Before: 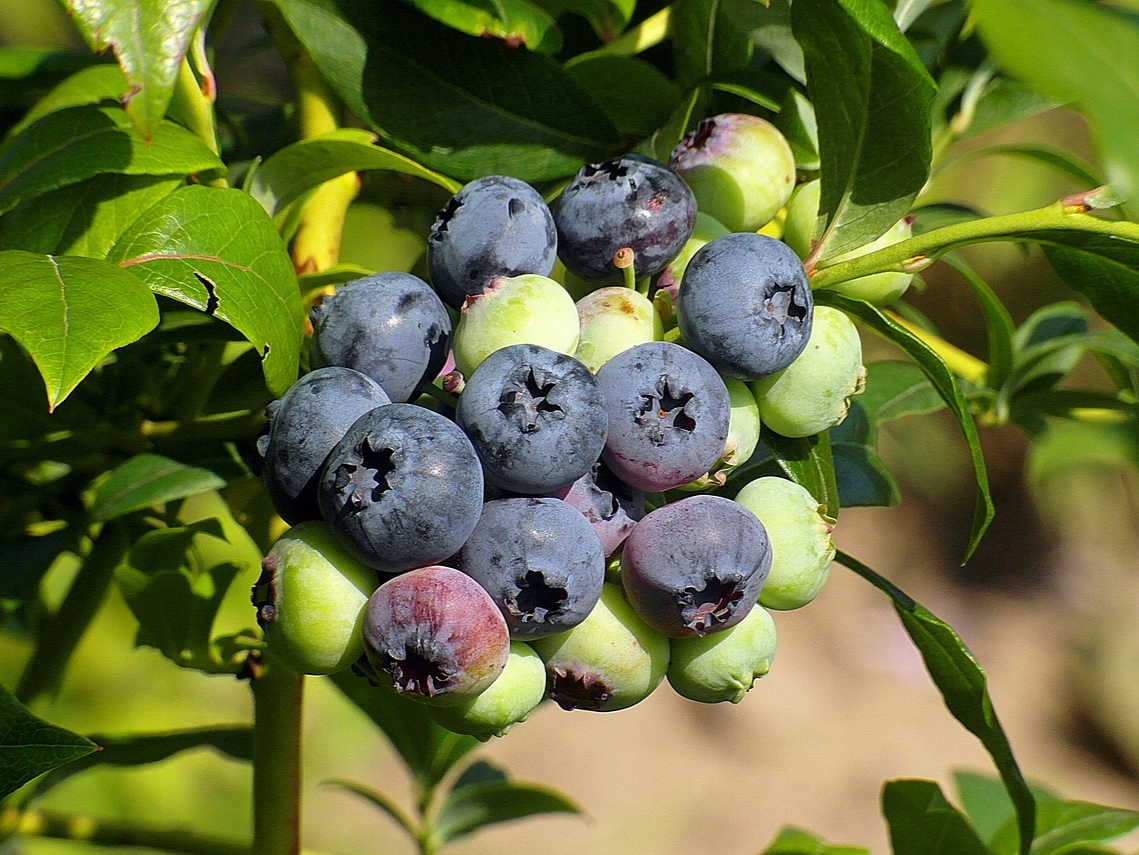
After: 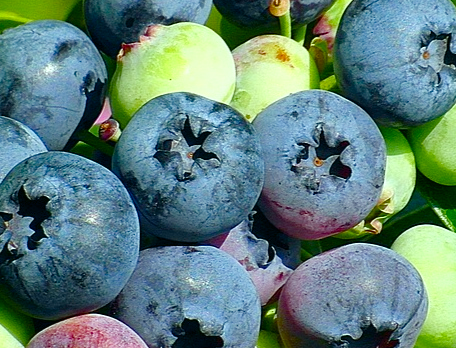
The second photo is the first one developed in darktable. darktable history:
color correction: highlights a* -7.48, highlights b* 1.44, shadows a* -3.67, saturation 1.44
crop: left 30.256%, top 29.499%, right 29.638%, bottom 29.739%
color balance rgb: shadows lift › chroma 1.001%, shadows lift › hue 215°, power › hue 329.06°, highlights gain › luminance 10.32%, perceptual saturation grading › global saturation 20%, perceptual saturation grading › highlights -50.011%, perceptual saturation grading › shadows 30.734%
